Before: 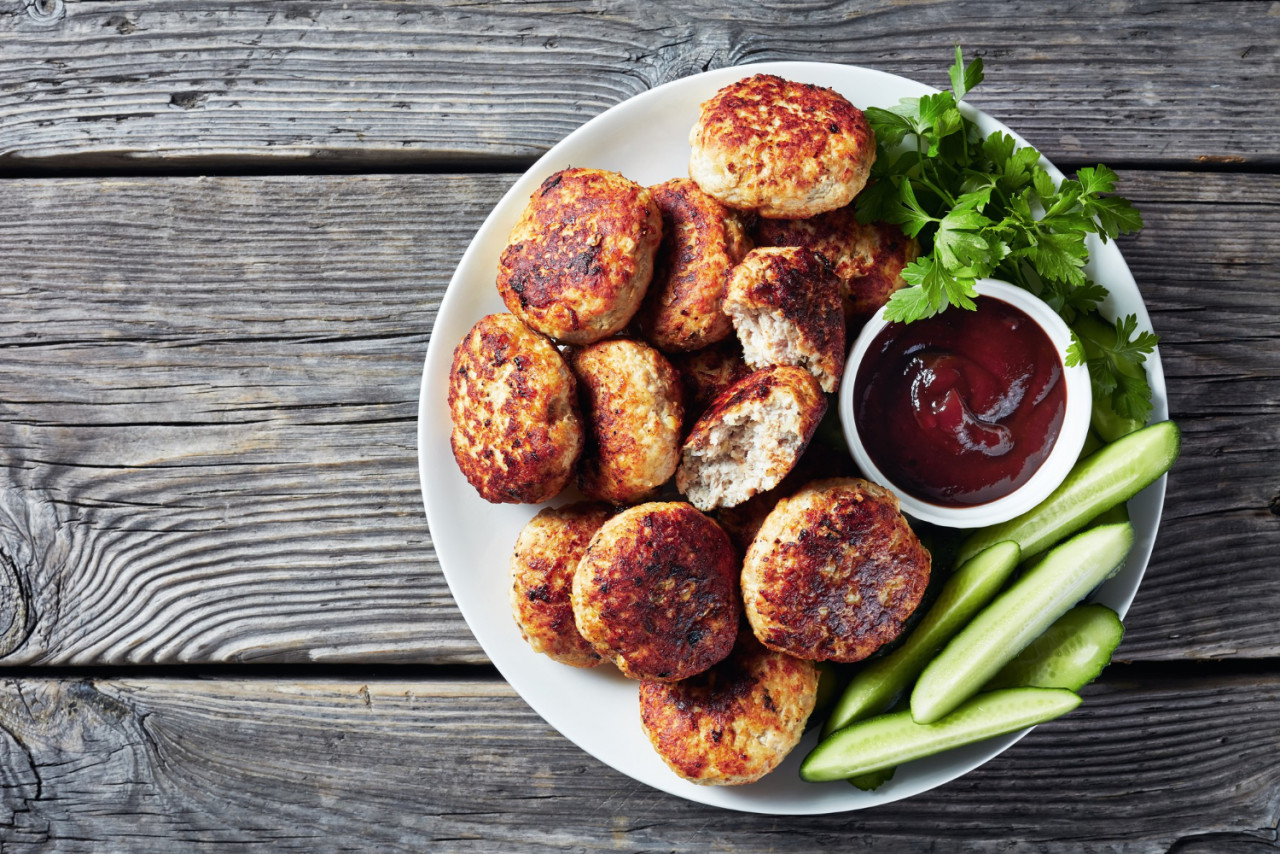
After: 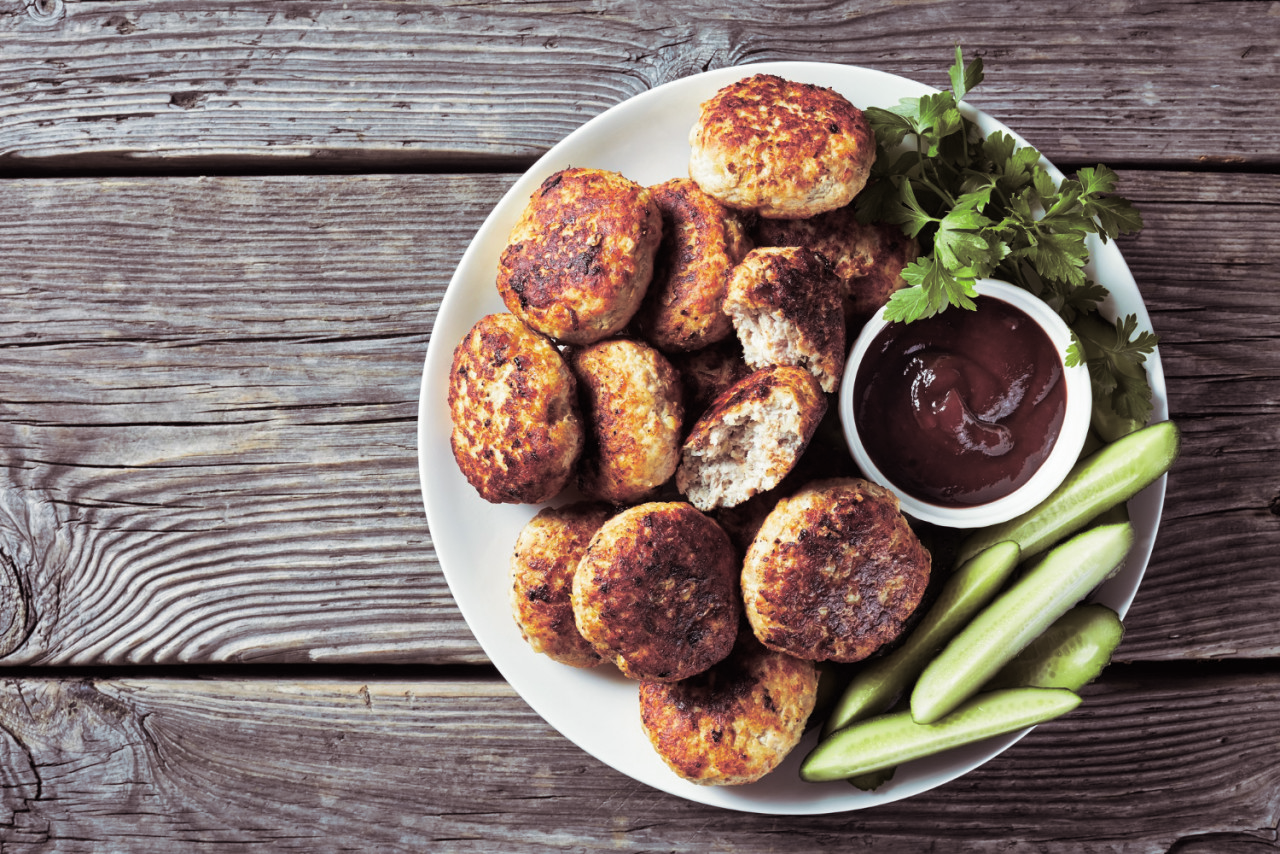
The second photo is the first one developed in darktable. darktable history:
split-toning: shadows › saturation 0.24, highlights › hue 54°, highlights › saturation 0.24
color balance rgb: saturation formula JzAzBz (2021)
